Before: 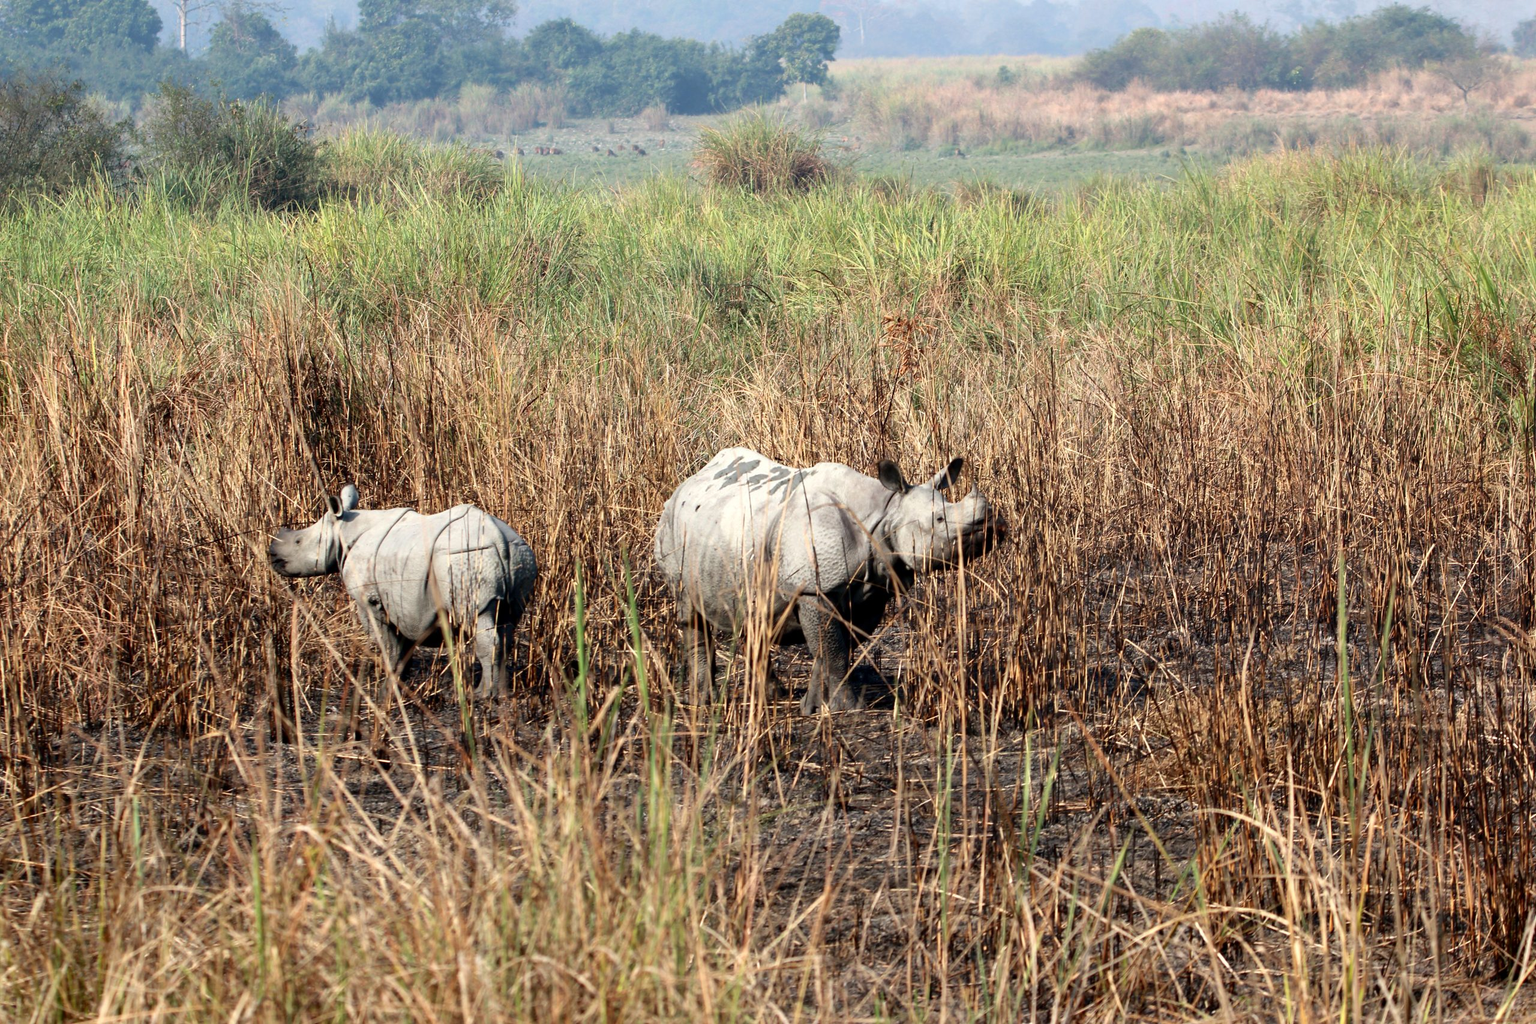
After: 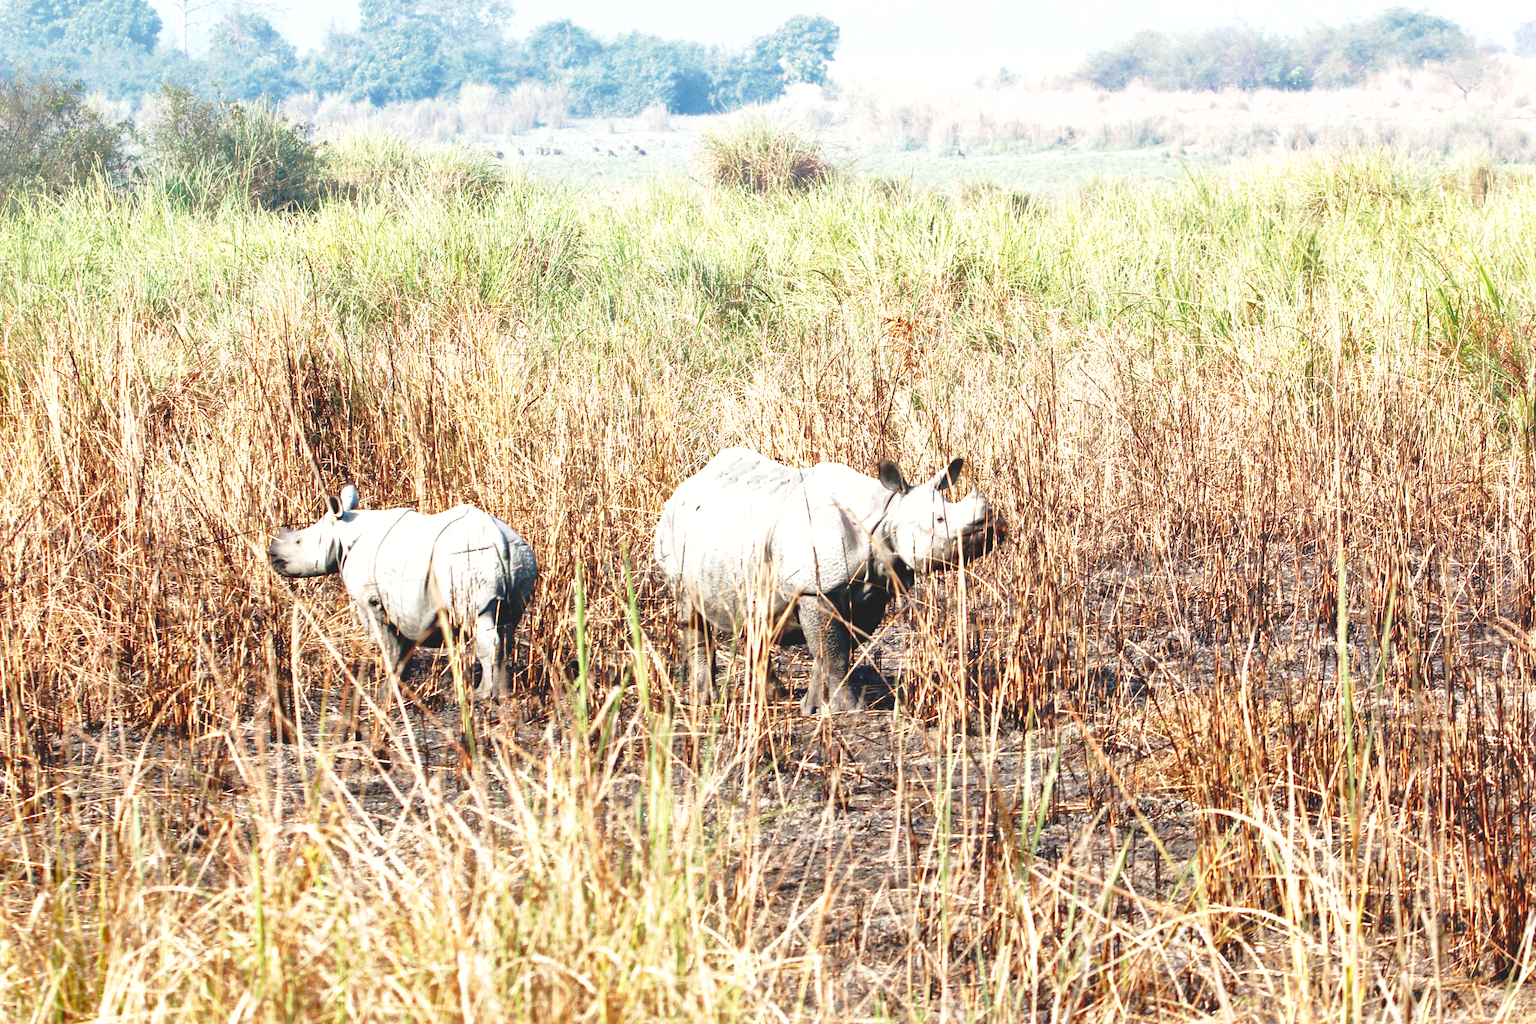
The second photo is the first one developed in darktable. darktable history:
base curve: curves: ch0 [(0, 0) (0.028, 0.03) (0.121, 0.232) (0.46, 0.748) (0.859, 0.968) (1, 1)], preserve colors none
shadows and highlights: on, module defaults
exposure: black level correction -0.005, exposure 1.002 EV, compensate highlight preservation false
